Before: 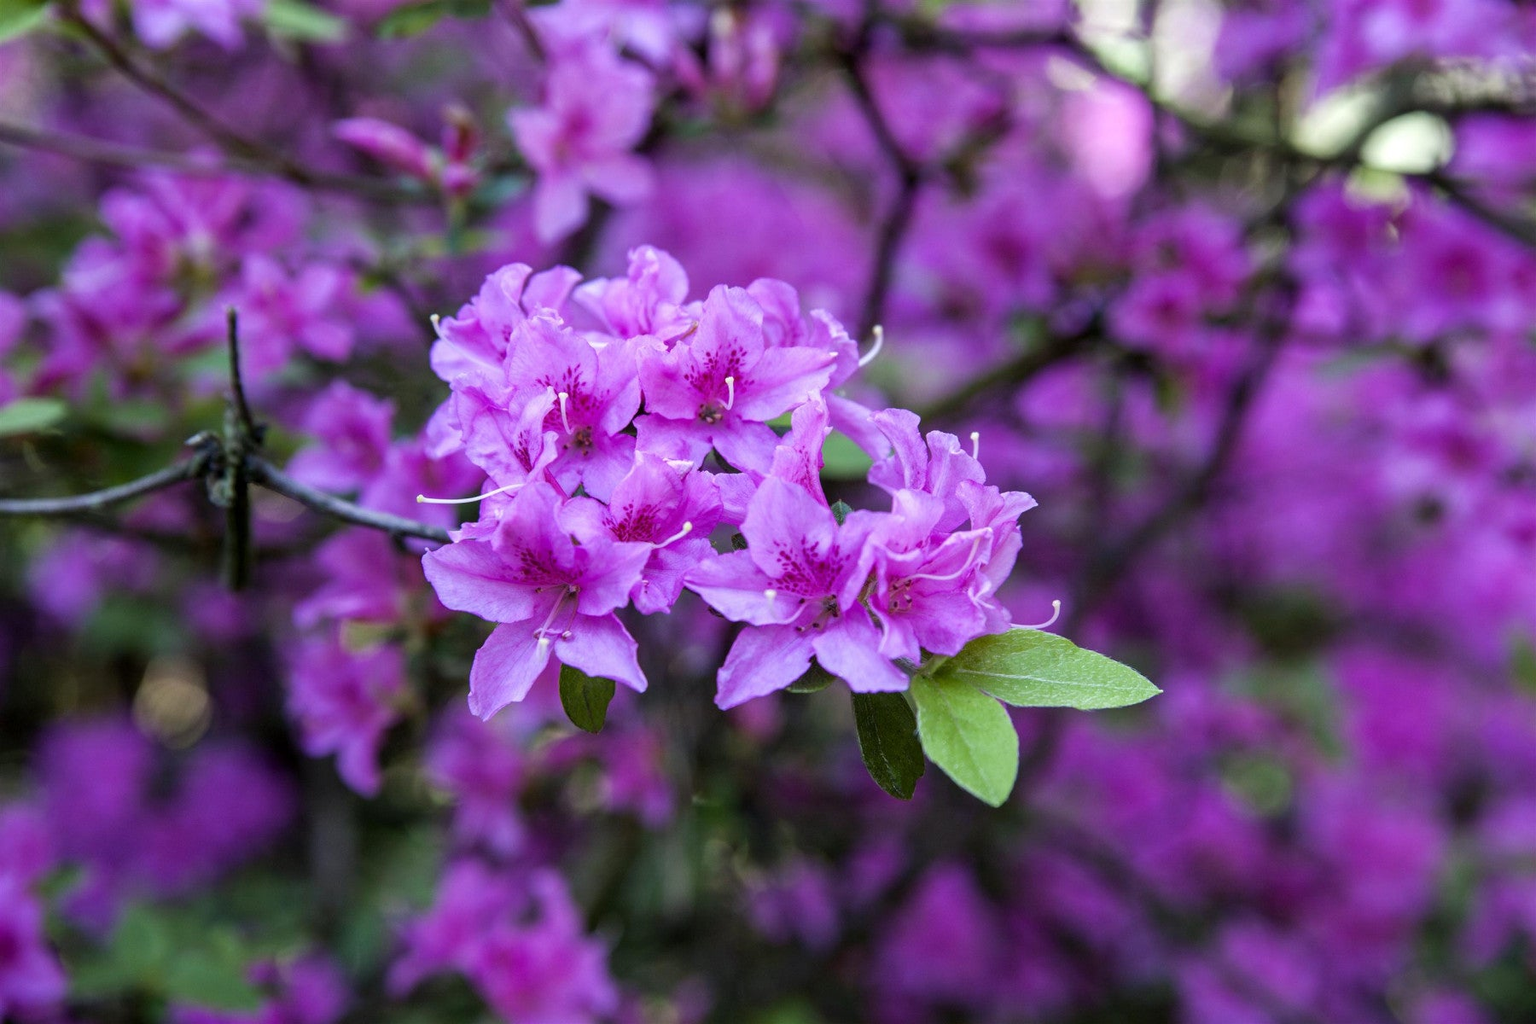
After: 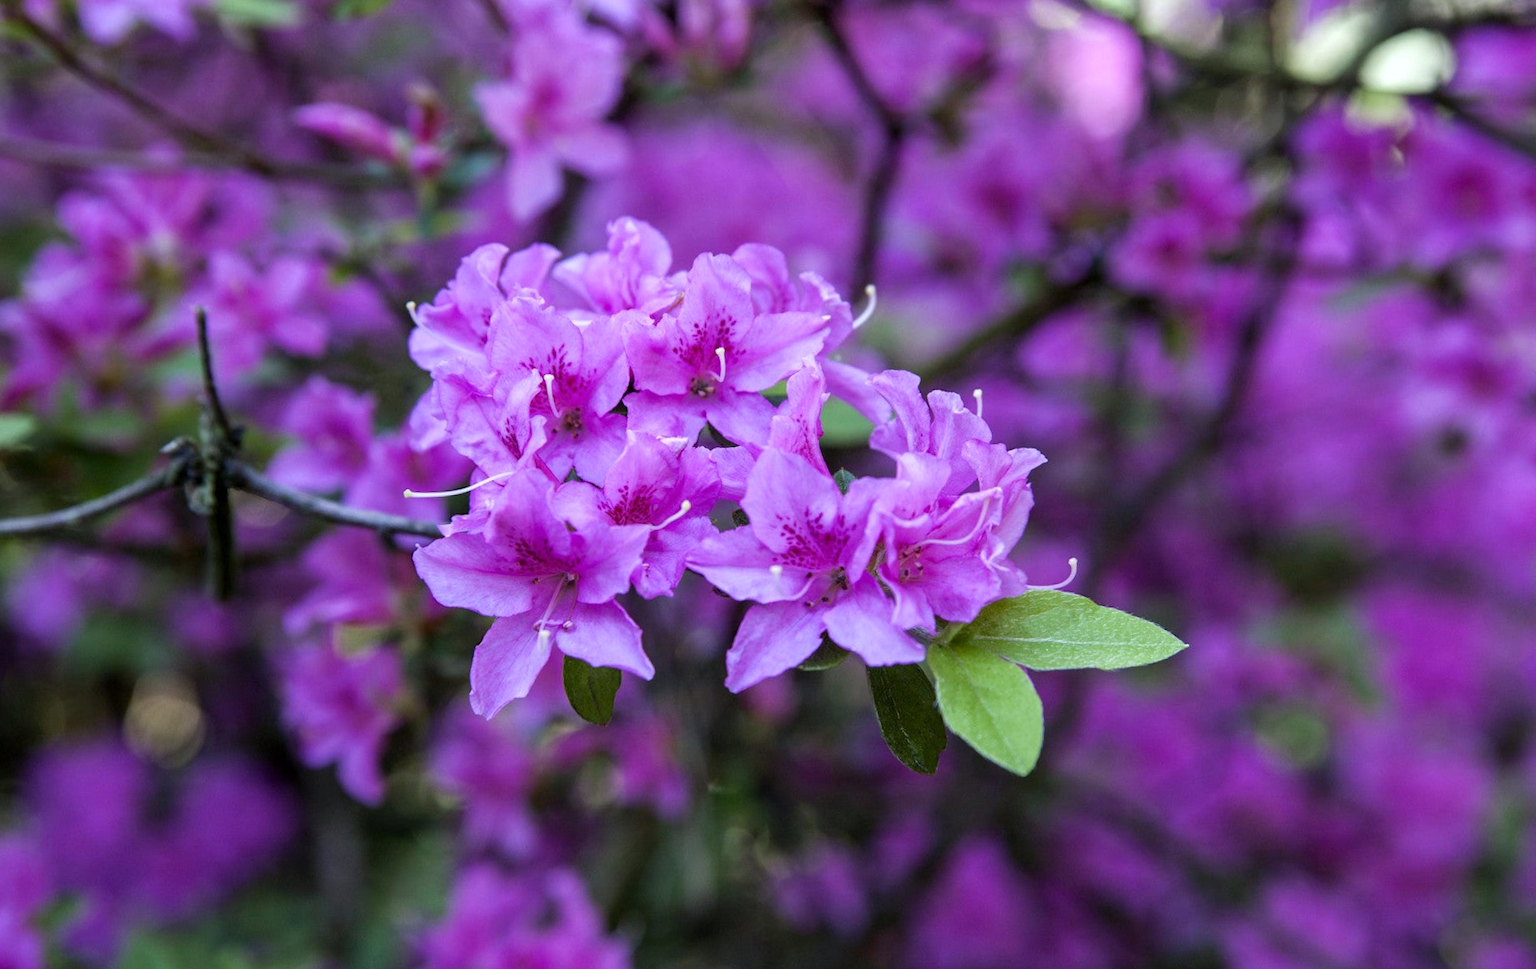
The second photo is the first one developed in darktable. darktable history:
rotate and perspective: rotation -3.52°, crop left 0.036, crop right 0.964, crop top 0.081, crop bottom 0.919
white balance: red 0.982, blue 1.018
